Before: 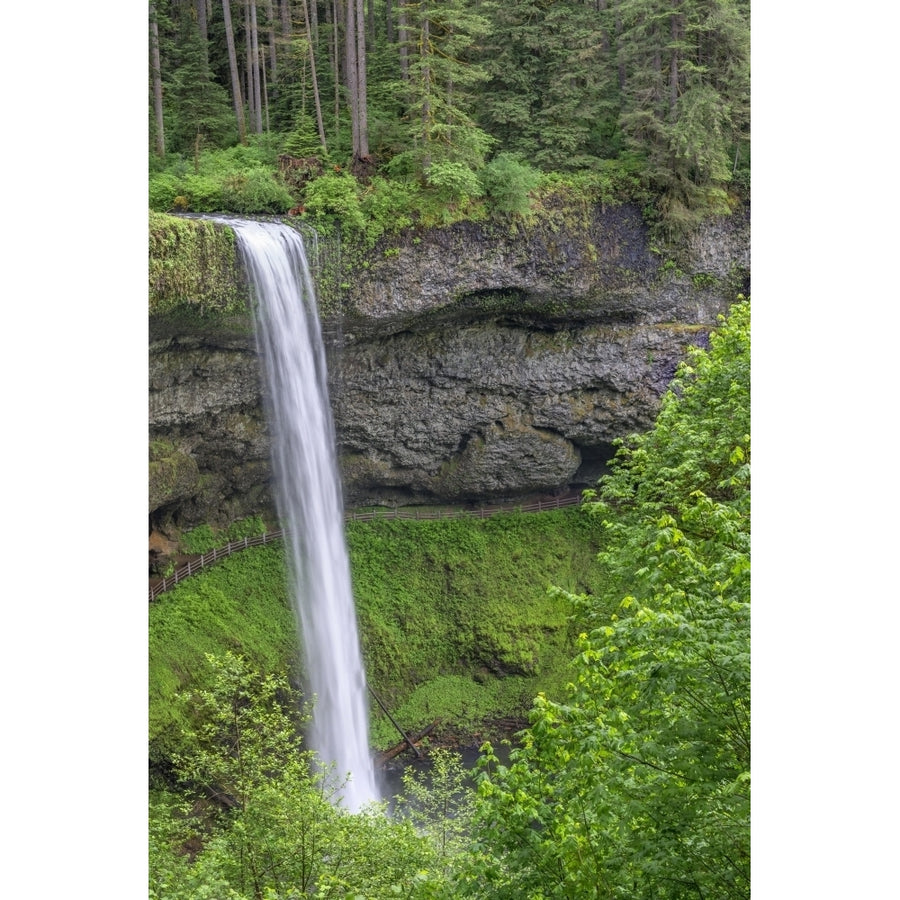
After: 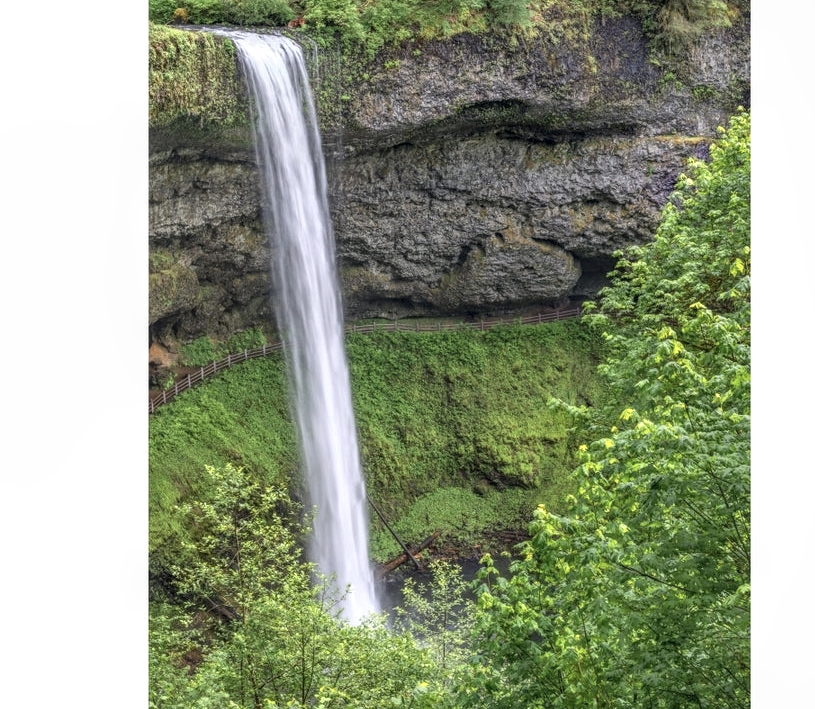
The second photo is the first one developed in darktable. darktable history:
crop: top 20.908%, right 9.408%, bottom 0.296%
color zones: curves: ch0 [(0.018, 0.548) (0.197, 0.654) (0.425, 0.447) (0.605, 0.658) (0.732, 0.579)]; ch1 [(0.105, 0.531) (0.224, 0.531) (0.386, 0.39) (0.618, 0.456) (0.732, 0.456) (0.956, 0.421)]; ch2 [(0.039, 0.583) (0.215, 0.465) (0.399, 0.544) (0.465, 0.548) (0.614, 0.447) (0.724, 0.43) (0.882, 0.623) (0.956, 0.632)]
local contrast: on, module defaults
